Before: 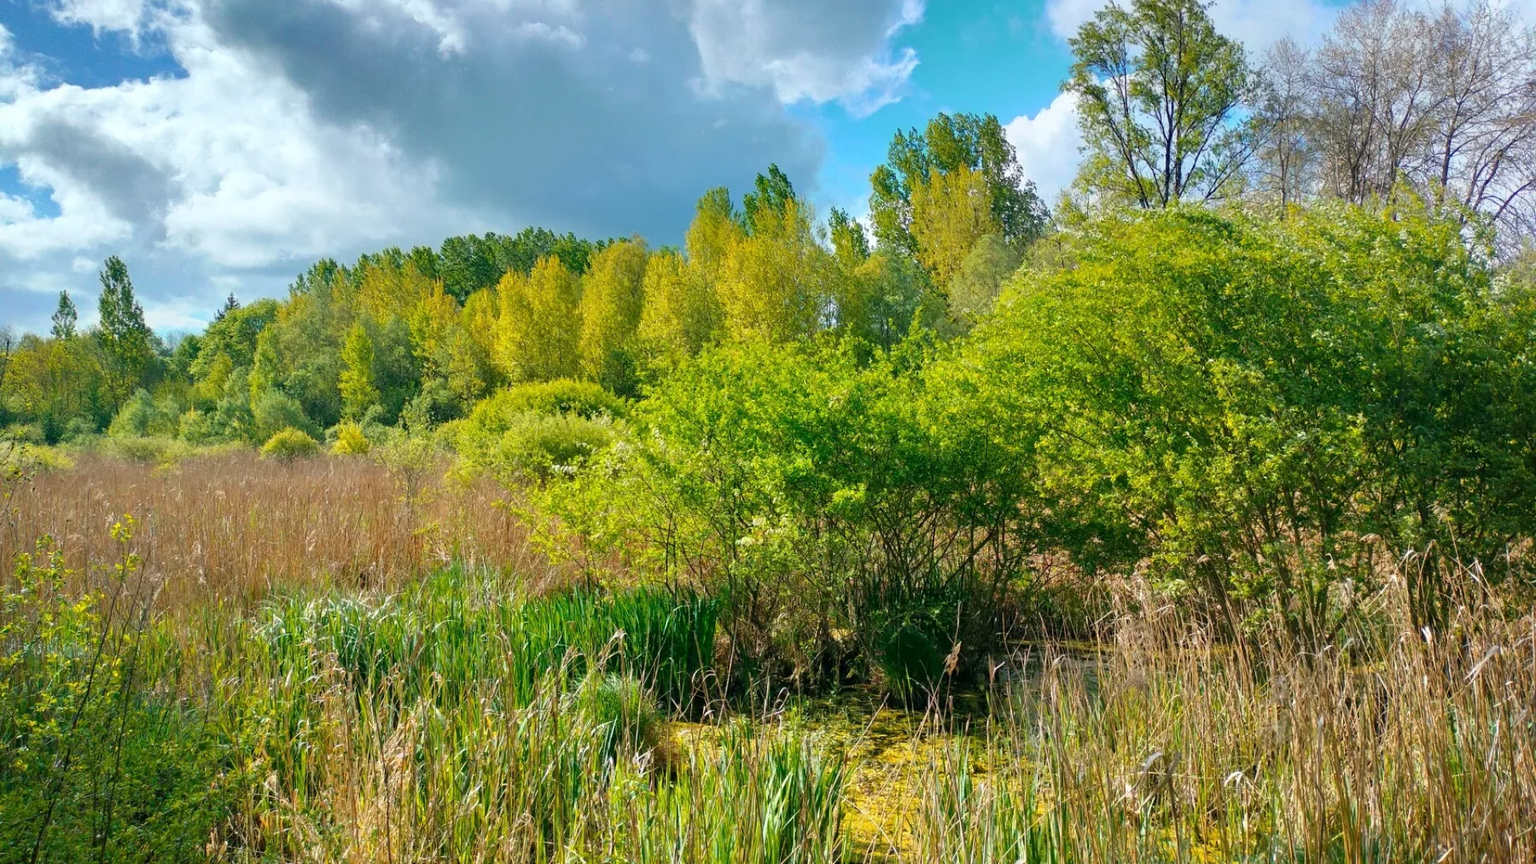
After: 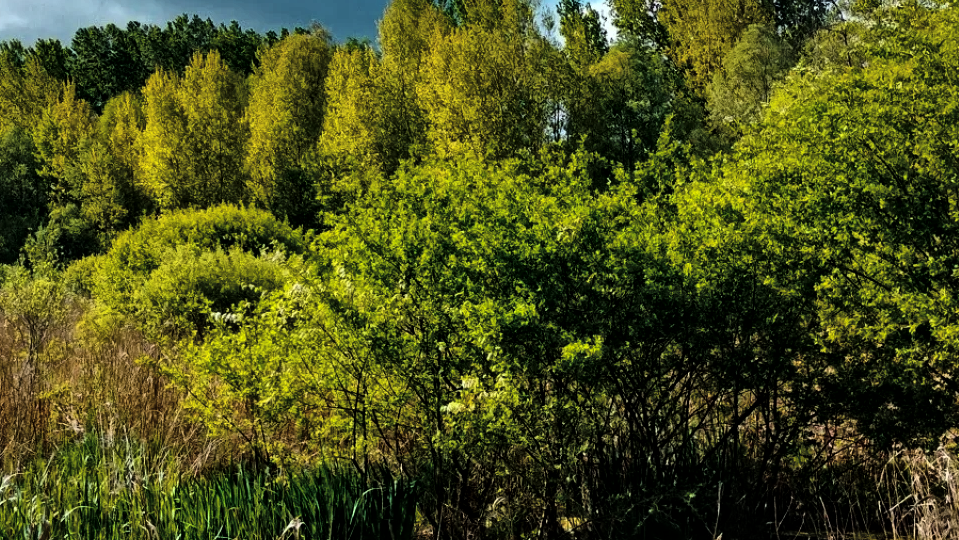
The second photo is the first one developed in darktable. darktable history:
color balance rgb: linear chroma grading › global chroma 15%, perceptual saturation grading › global saturation 30%
crop: left 25%, top 25%, right 25%, bottom 25%
exposure: exposure -2.446 EV, compensate highlight preservation false
rgb curve: curves: ch0 [(0, 0) (0.21, 0.15) (0.24, 0.21) (0.5, 0.75) (0.75, 0.96) (0.89, 0.99) (1, 1)]; ch1 [(0, 0.02) (0.21, 0.13) (0.25, 0.2) (0.5, 0.67) (0.75, 0.9) (0.89, 0.97) (1, 1)]; ch2 [(0, 0.02) (0.21, 0.13) (0.25, 0.2) (0.5, 0.67) (0.75, 0.9) (0.89, 0.97) (1, 1)], compensate middle gray true
global tonemap: drago (1, 100), detail 1
